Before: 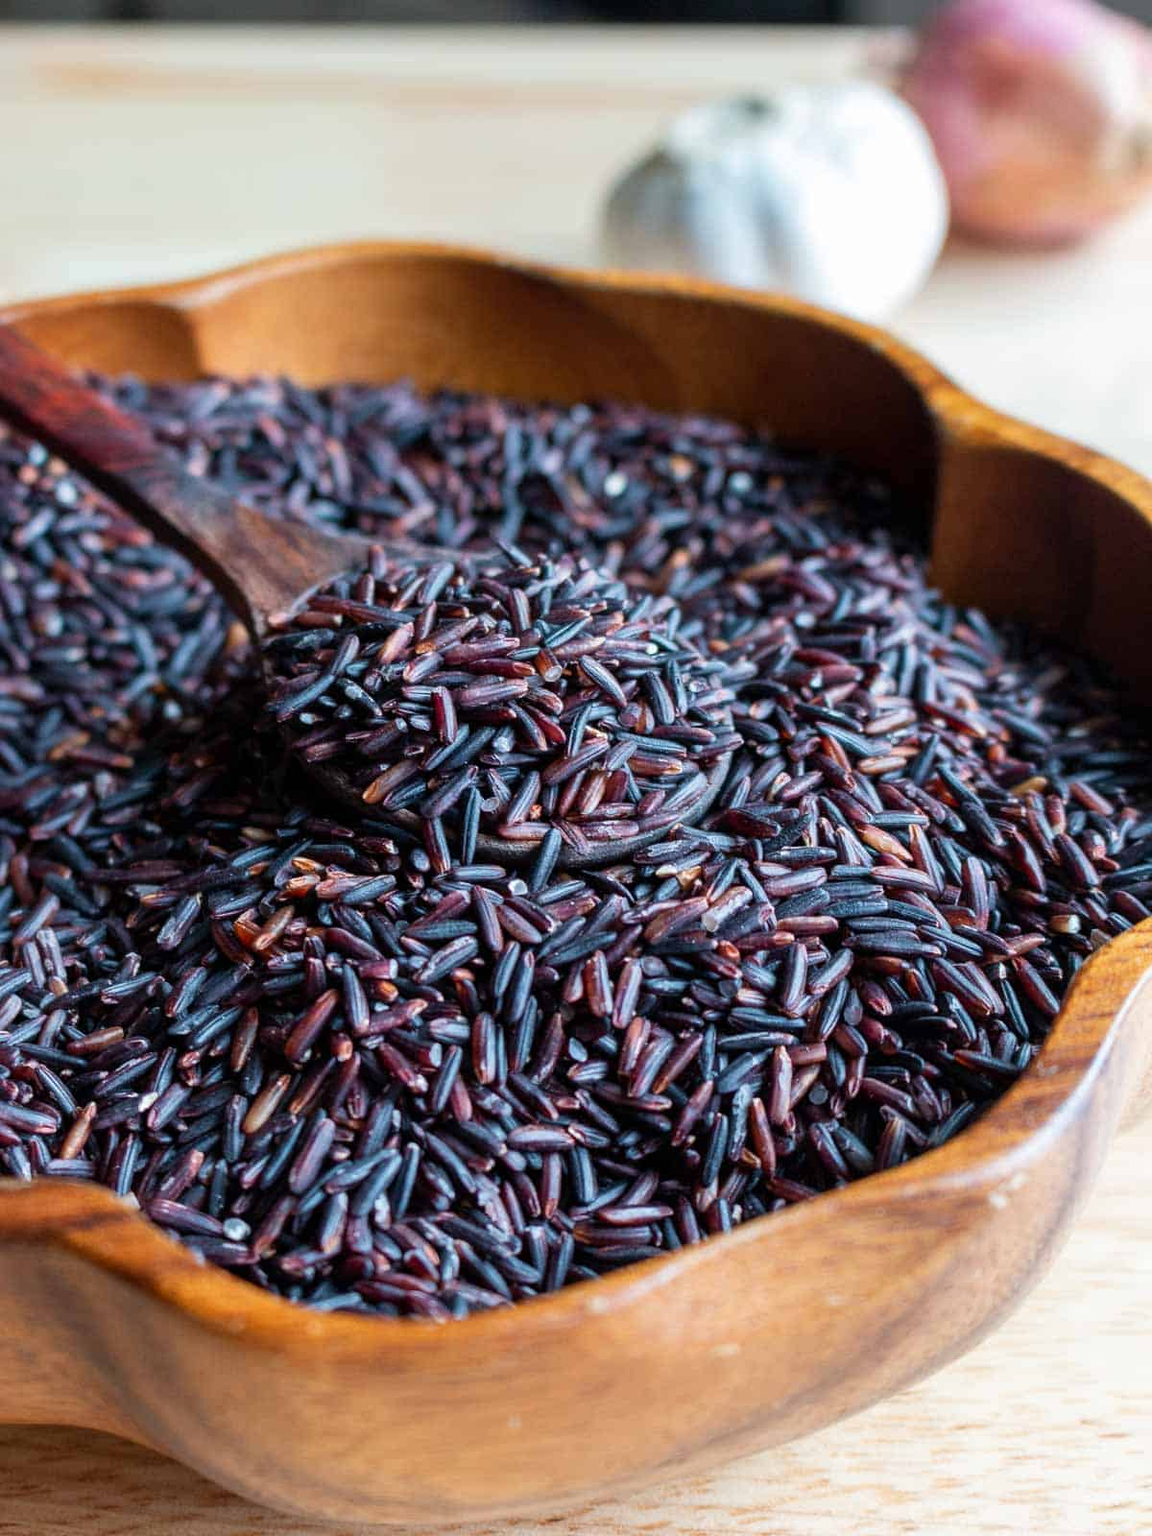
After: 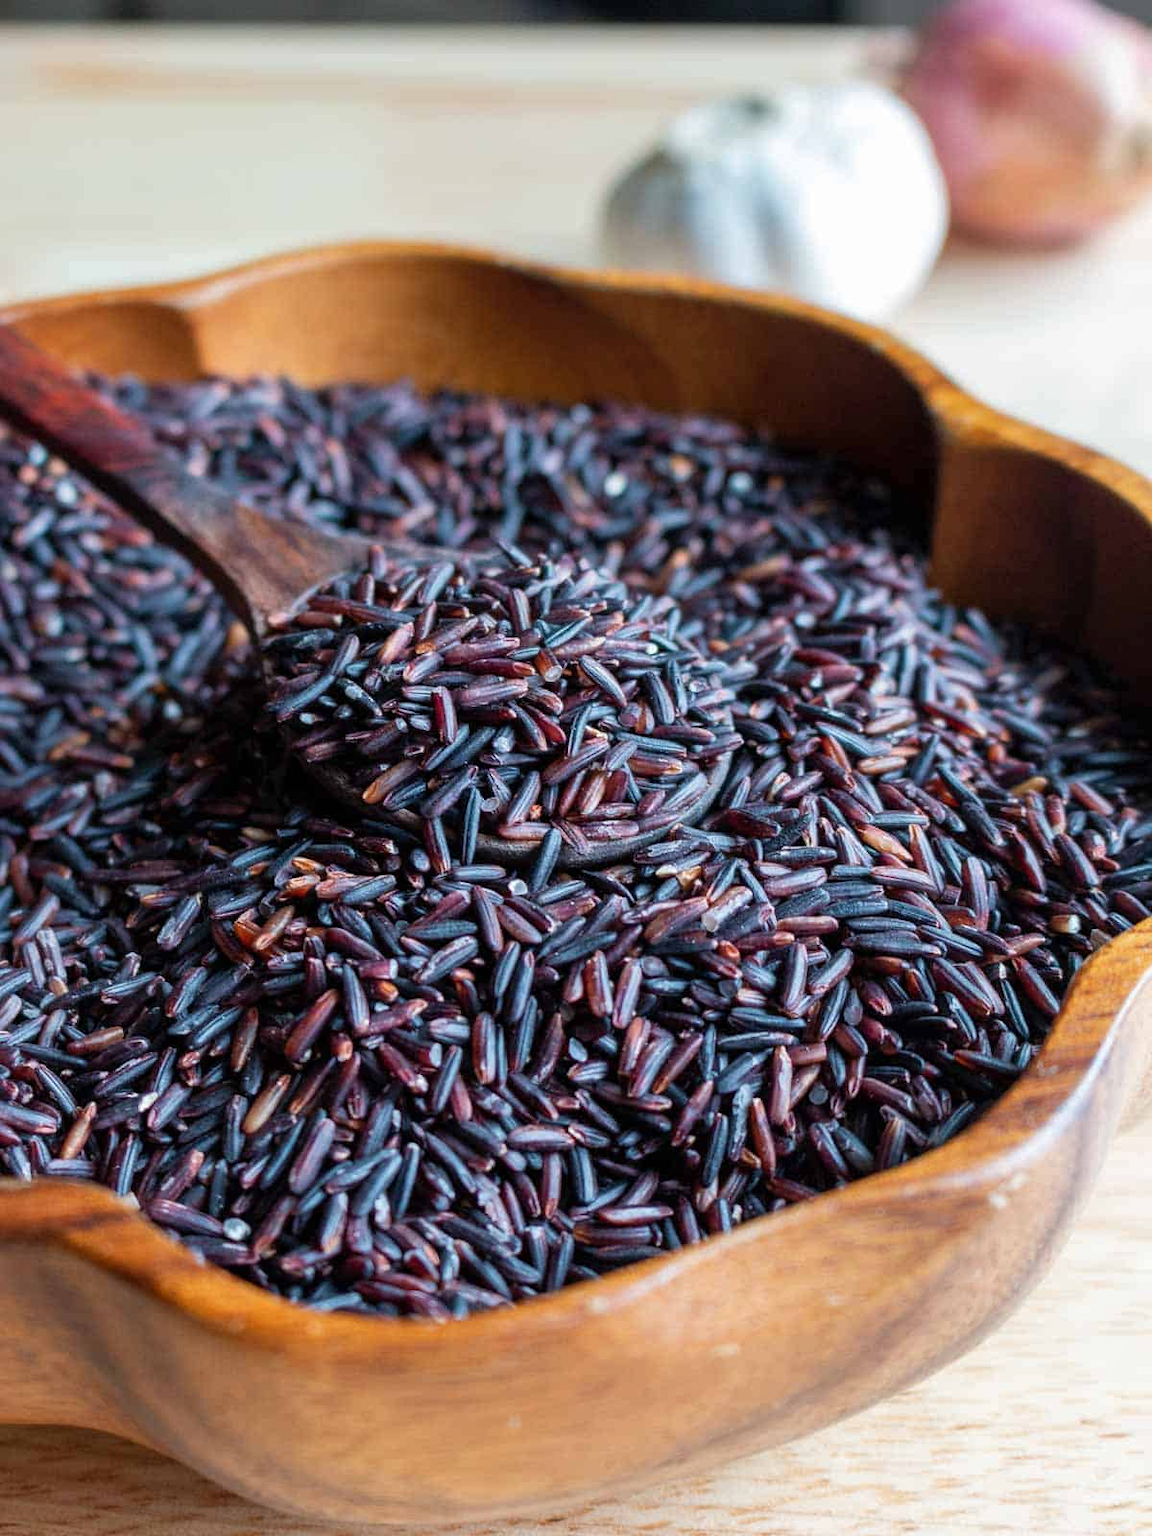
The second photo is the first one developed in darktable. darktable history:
shadows and highlights: shadows 25.46, highlights -24.03, highlights color adjustment 0.878%
